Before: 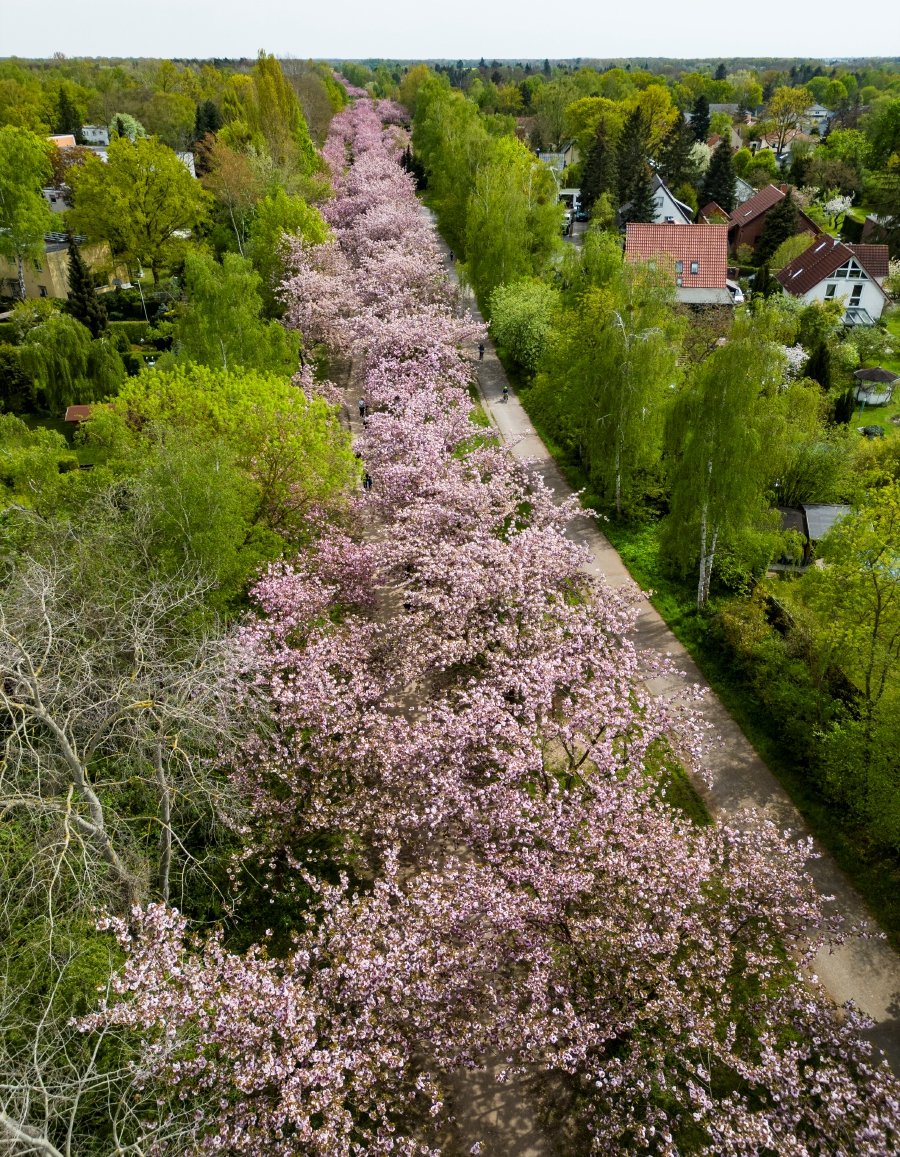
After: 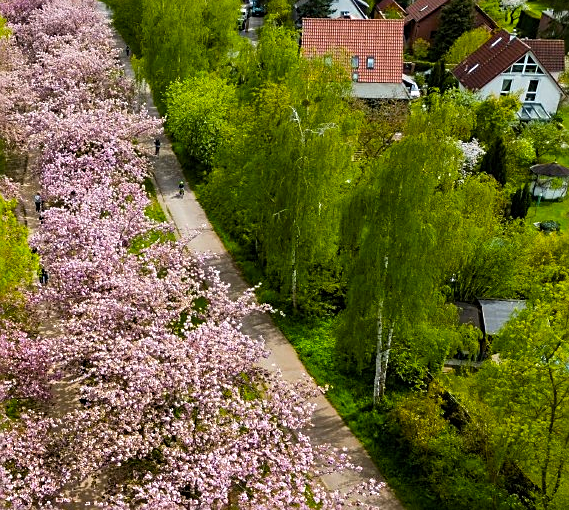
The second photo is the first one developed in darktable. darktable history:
crop: left 36.057%, top 17.803%, right 0.615%, bottom 38.071%
color balance rgb: perceptual saturation grading › global saturation 29.387%, global vibrance 20%
sharpen: on, module defaults
